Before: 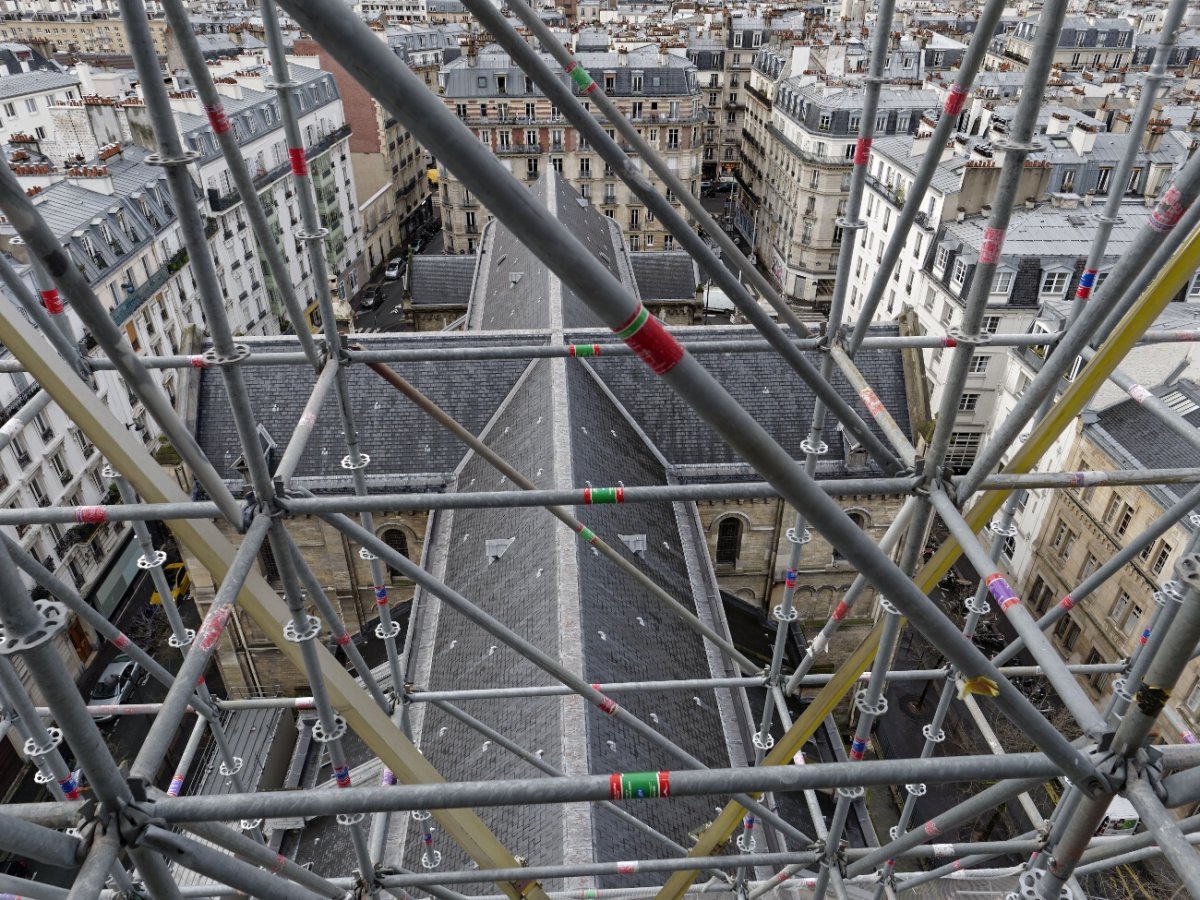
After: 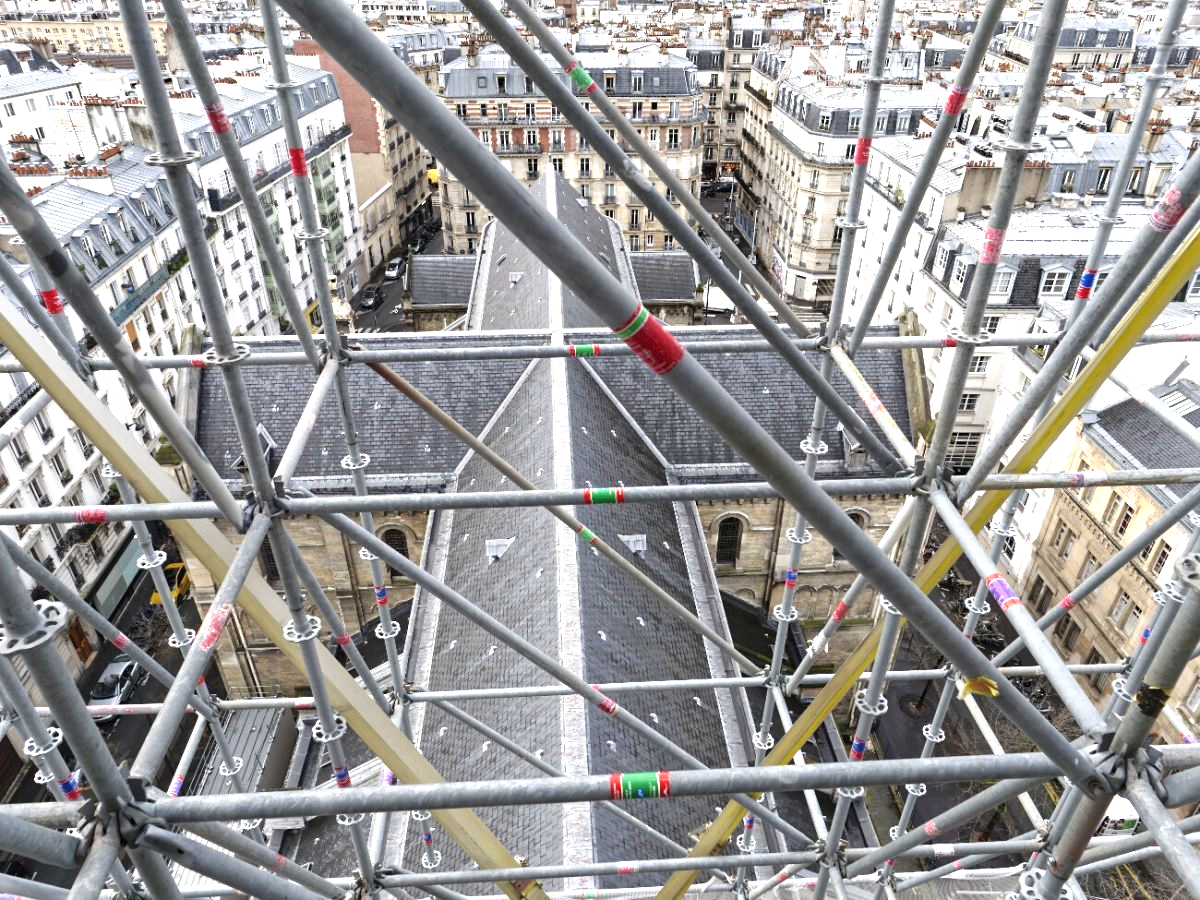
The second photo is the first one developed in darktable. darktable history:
exposure: black level correction 0, exposure 1.199 EV, compensate highlight preservation false
